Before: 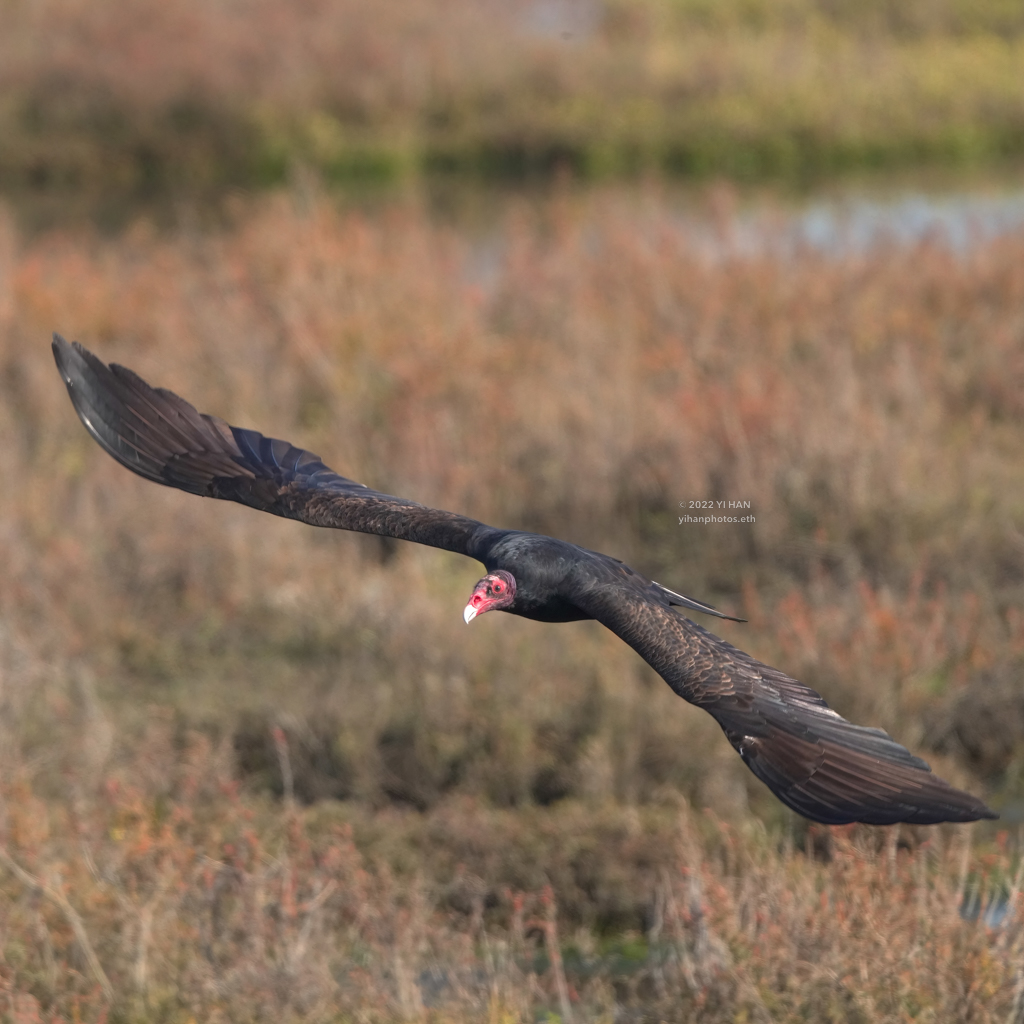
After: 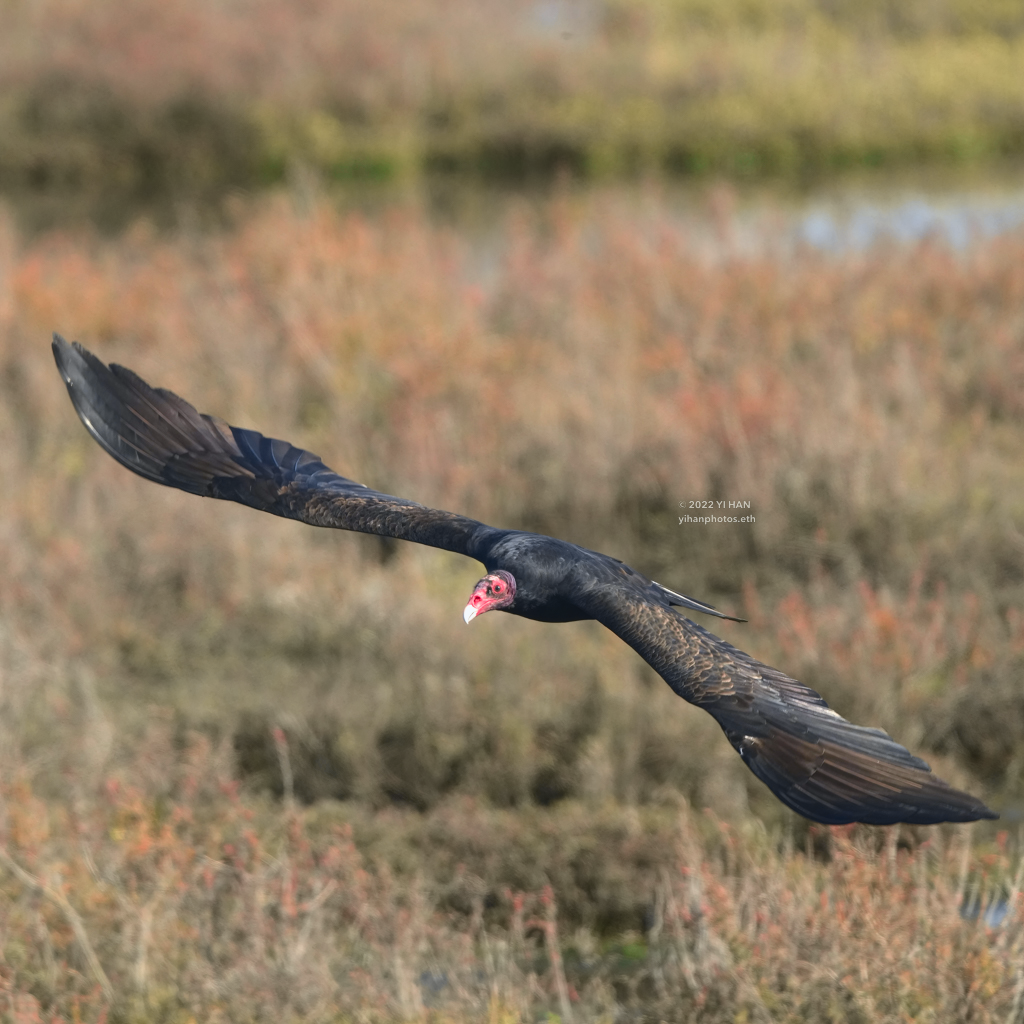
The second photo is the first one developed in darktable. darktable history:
tone curve: curves: ch0 [(0, 0.039) (0.104, 0.103) (0.273, 0.267) (0.448, 0.487) (0.704, 0.761) (0.886, 0.922) (0.994, 0.971)]; ch1 [(0, 0) (0.335, 0.298) (0.446, 0.413) (0.485, 0.487) (0.515, 0.503) (0.566, 0.563) (0.641, 0.655) (1, 1)]; ch2 [(0, 0) (0.314, 0.301) (0.421, 0.411) (0.502, 0.494) (0.528, 0.54) (0.557, 0.559) (0.612, 0.62) (0.722, 0.686) (1, 1)], color space Lab, independent channels, preserve colors none
